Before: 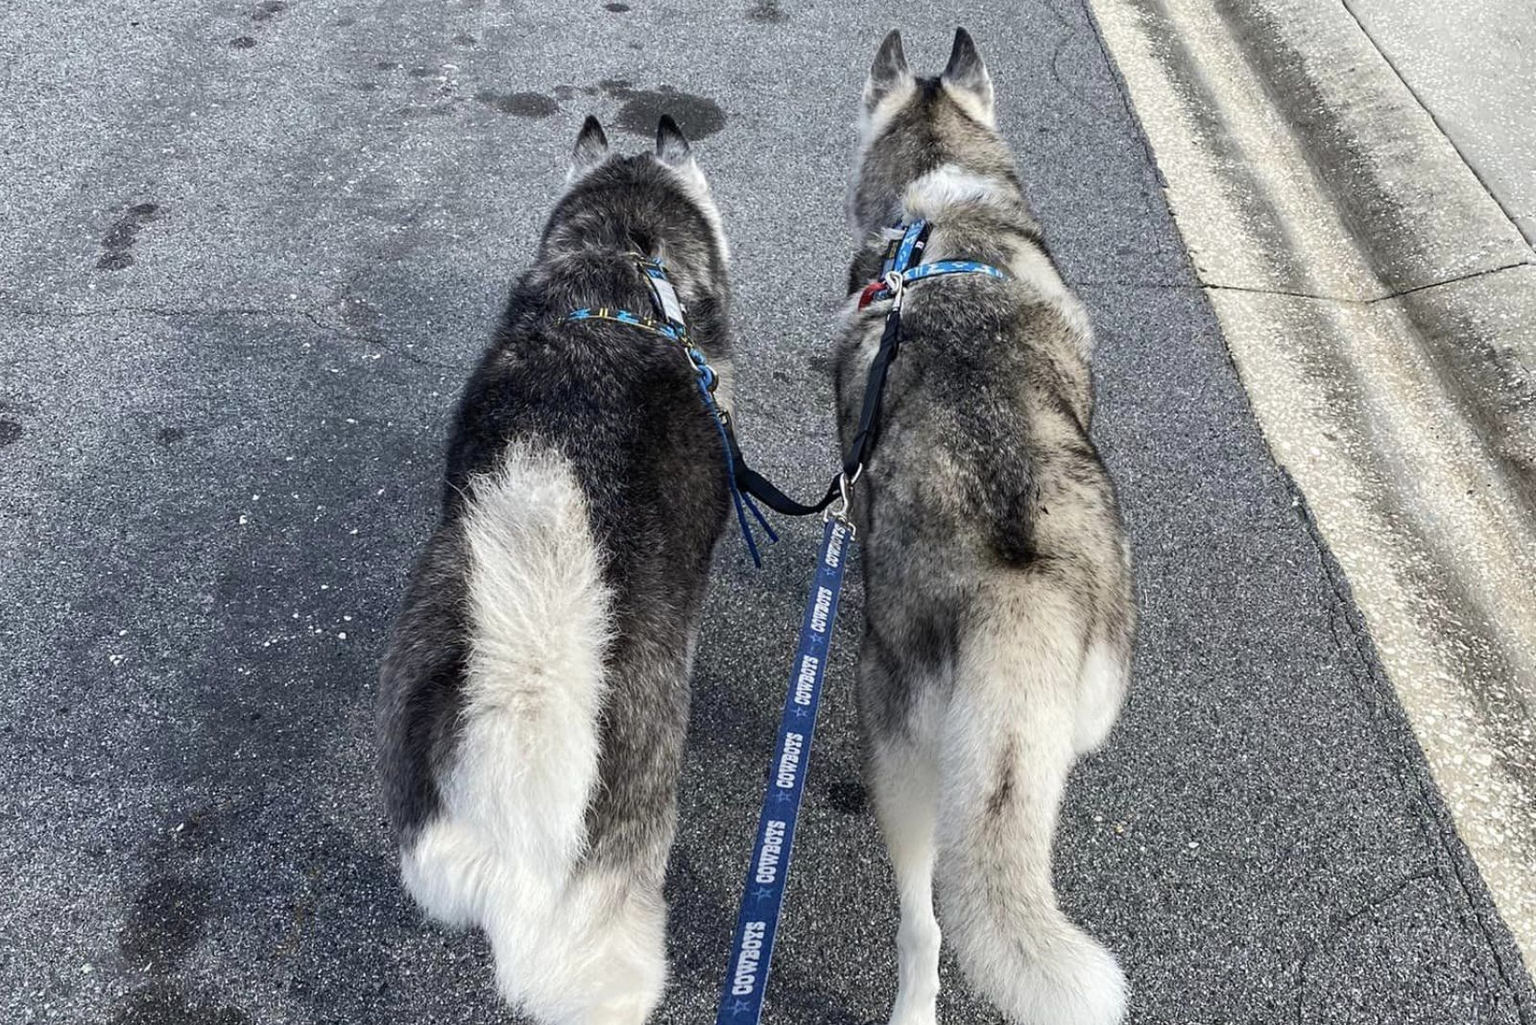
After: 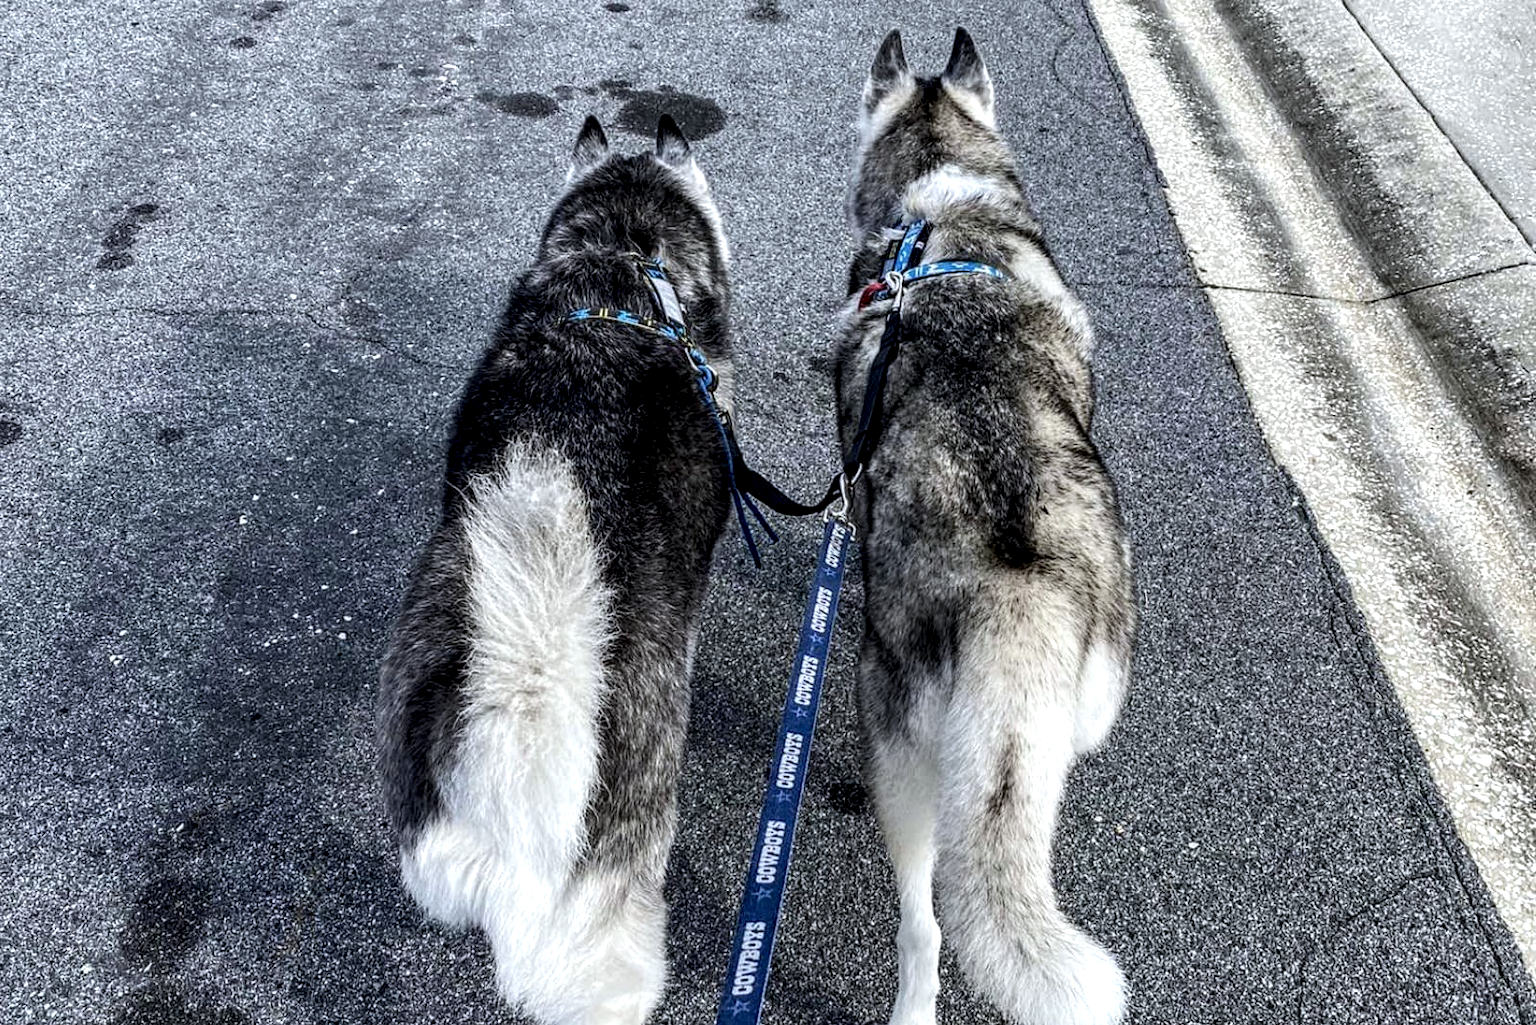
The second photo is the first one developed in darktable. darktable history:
white balance: red 0.976, blue 1.04
local contrast: highlights 20%, shadows 70%, detail 170%
